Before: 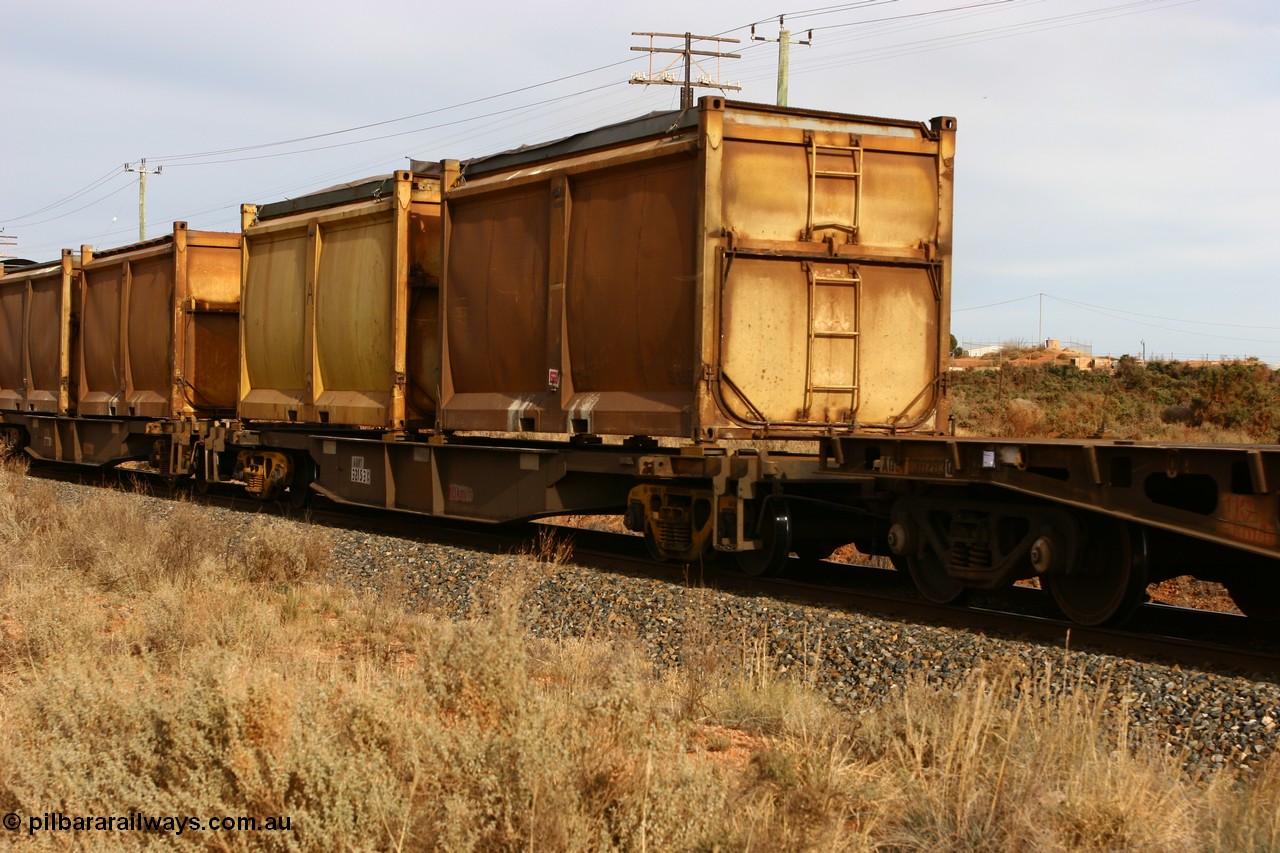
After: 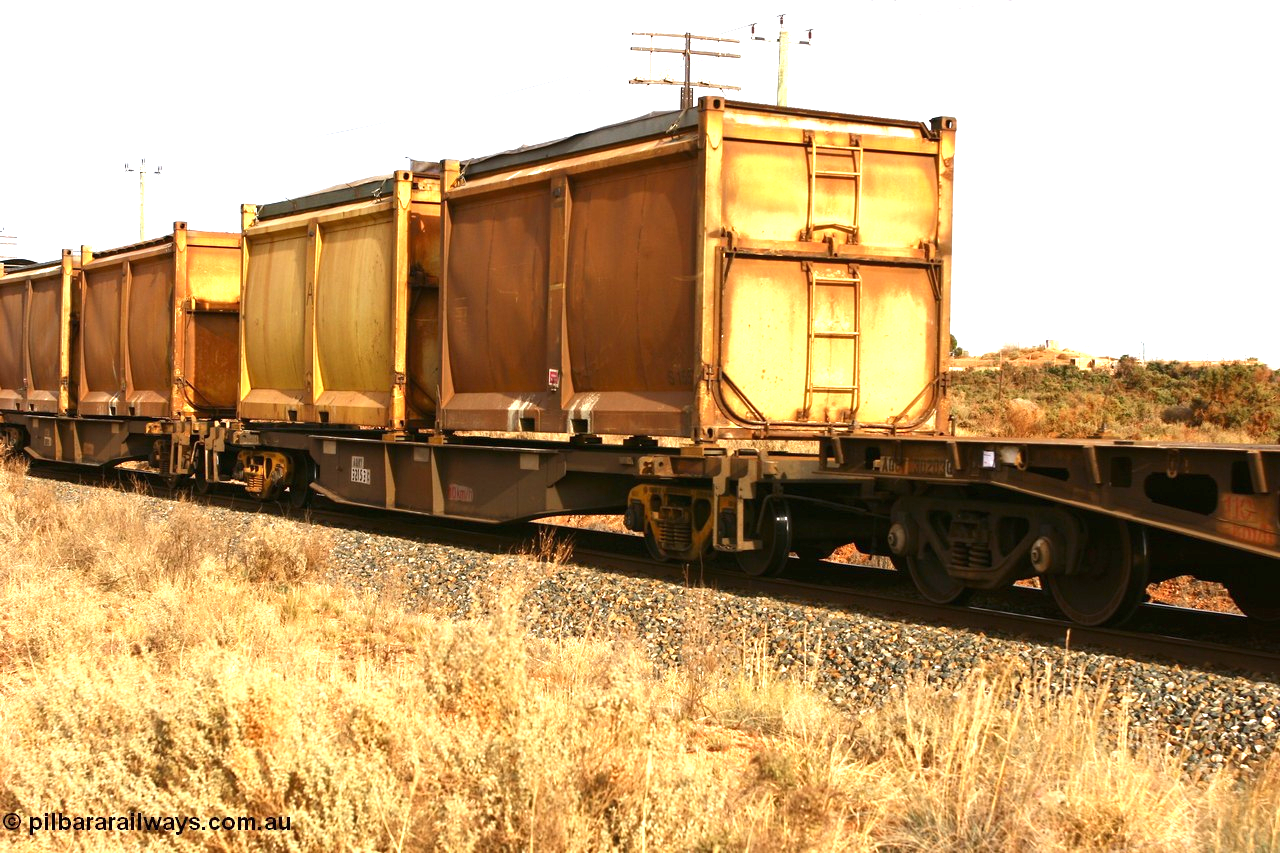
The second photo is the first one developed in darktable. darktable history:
exposure: black level correction 0, exposure 1.372 EV, compensate exposure bias true, compensate highlight preservation false
